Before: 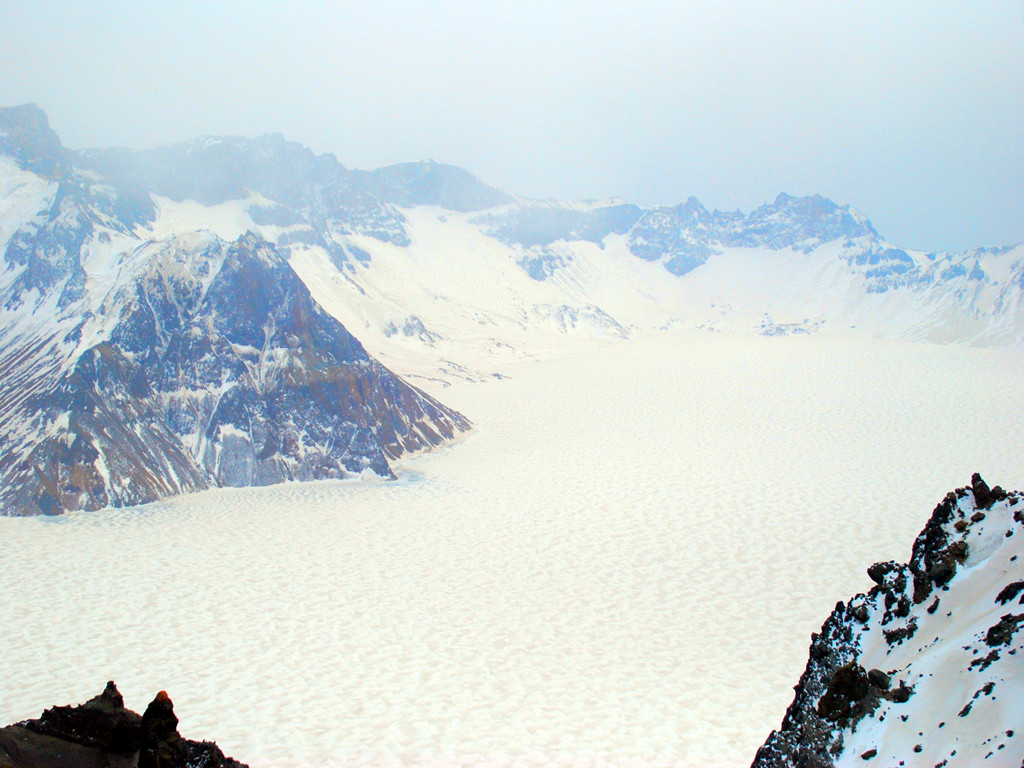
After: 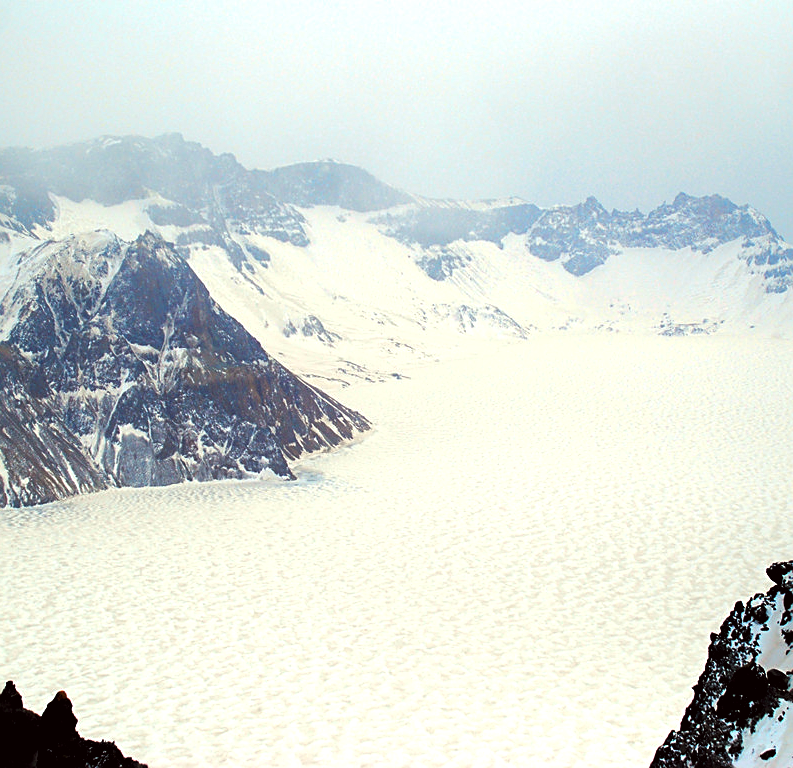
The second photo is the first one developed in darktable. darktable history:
color correction: highlights a* -0.95, highlights b* 4.5, shadows a* 3.55
crop: left 9.88%, right 12.664%
levels: levels [0.101, 0.578, 0.953]
sharpen: on, module defaults
color zones: curves: ch0 [(0.25, 0.5) (0.428, 0.473) (0.75, 0.5)]; ch1 [(0.243, 0.479) (0.398, 0.452) (0.75, 0.5)]
